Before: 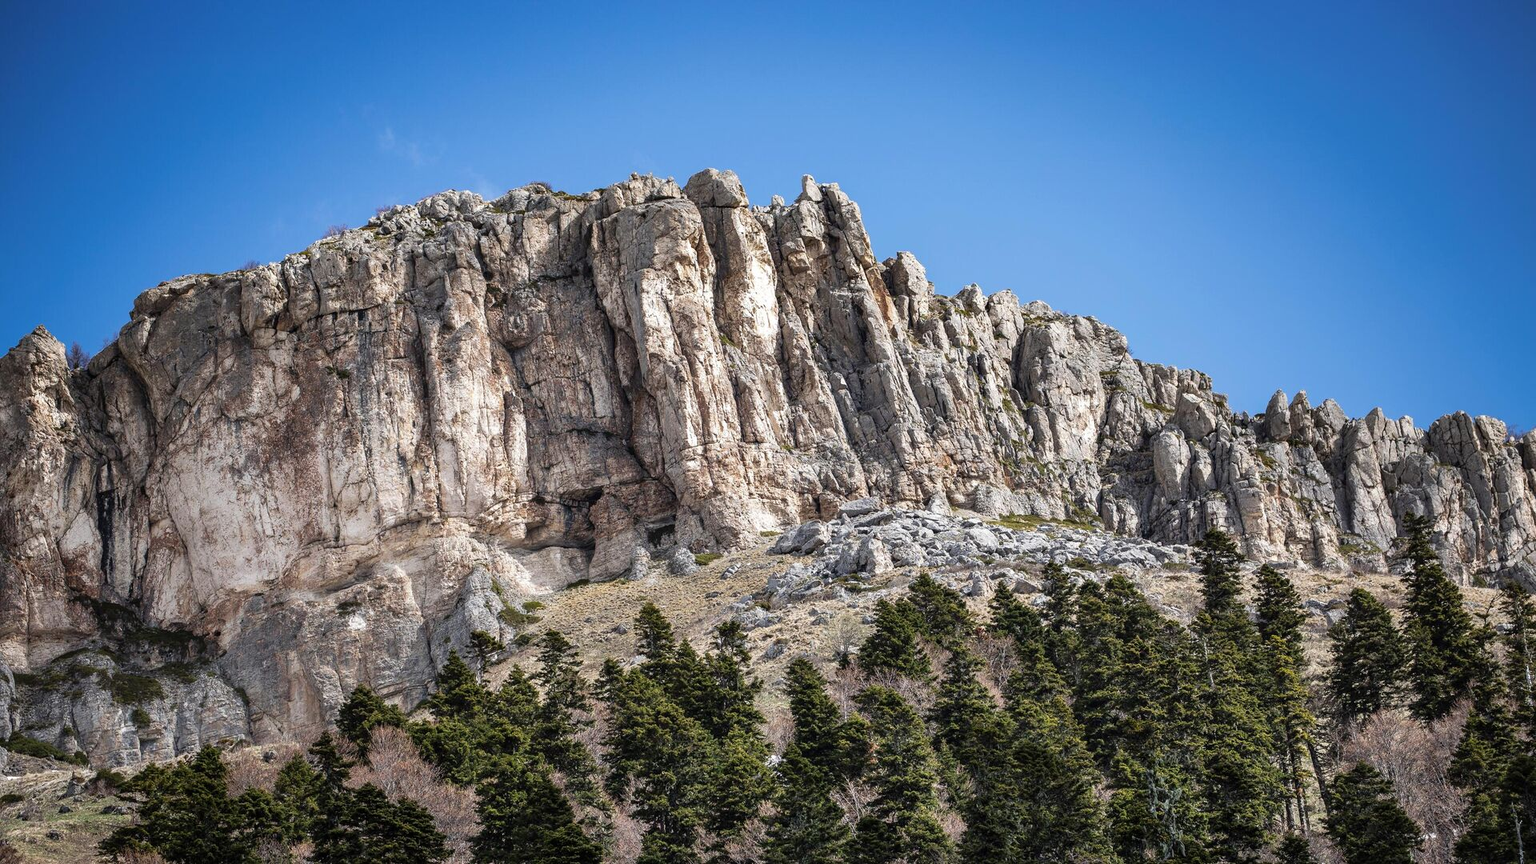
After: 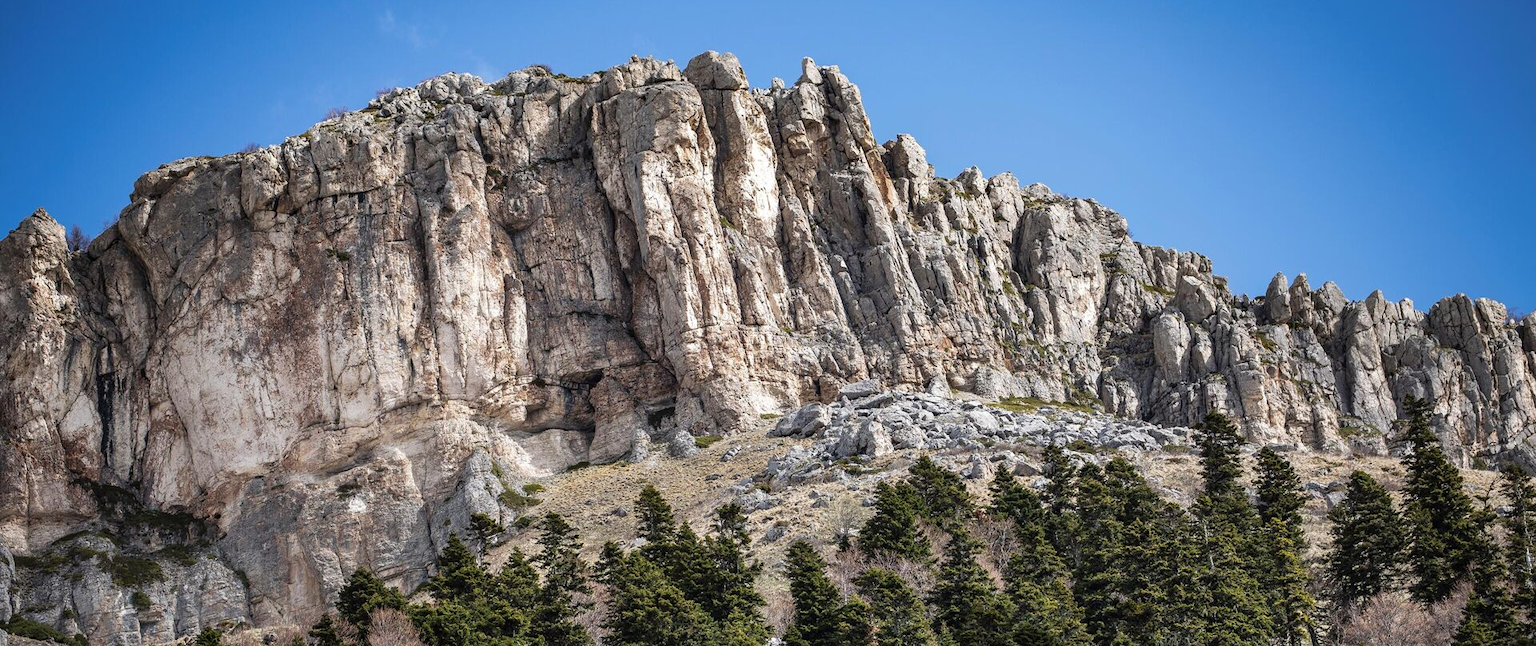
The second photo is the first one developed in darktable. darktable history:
crop: top 13.695%, bottom 11.407%
